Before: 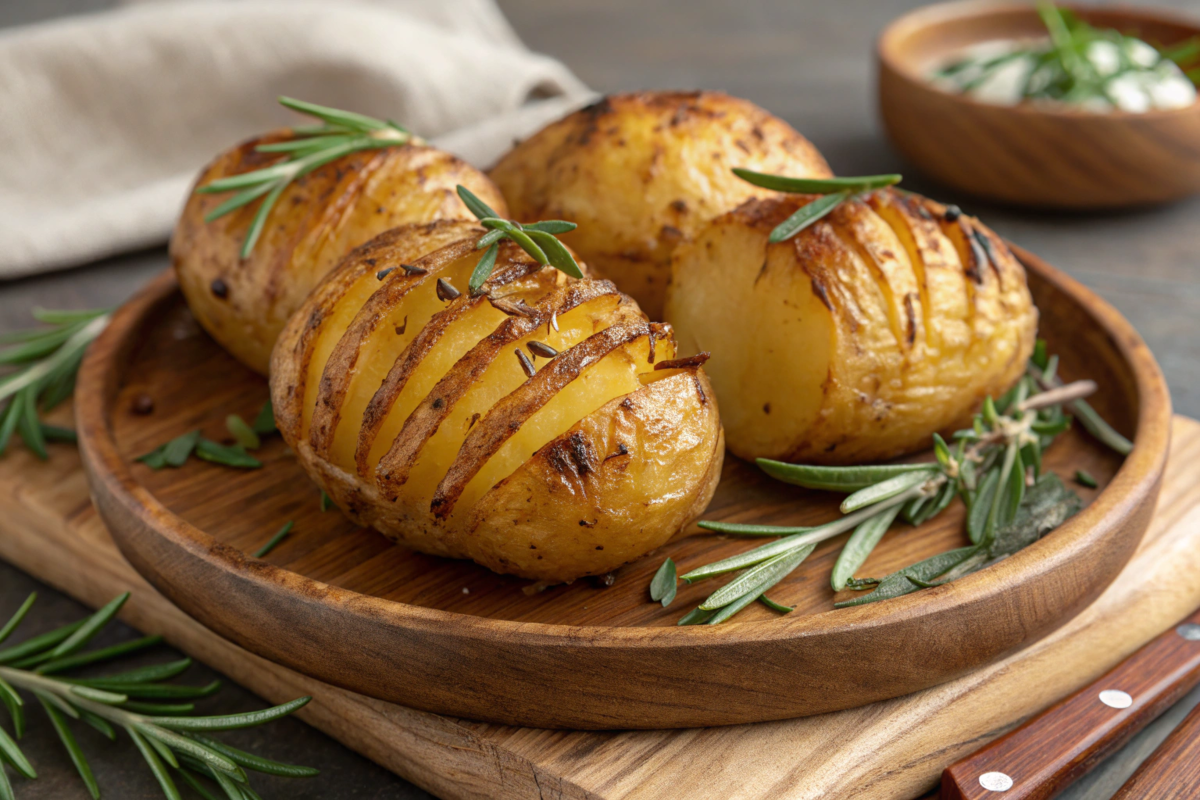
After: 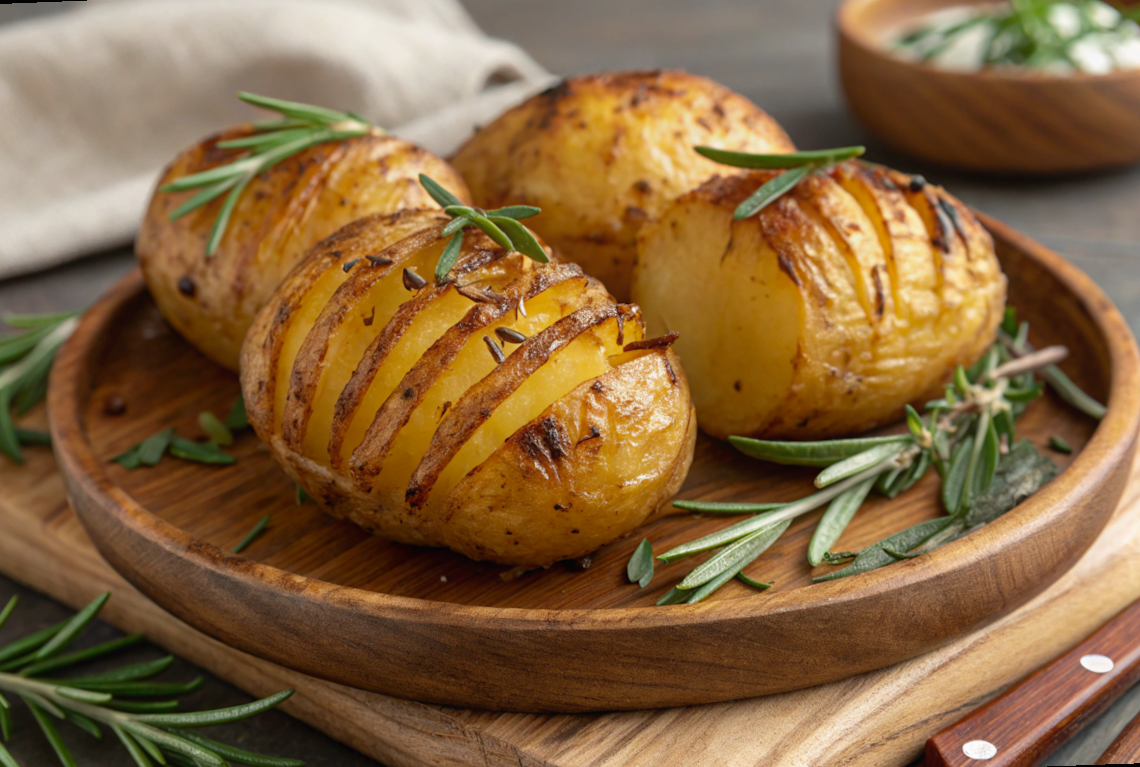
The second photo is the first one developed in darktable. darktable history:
contrast brightness saturation: contrast -0.02, brightness -0.01, saturation 0.03
rotate and perspective: rotation -2.12°, lens shift (vertical) 0.009, lens shift (horizontal) -0.008, automatic cropping original format, crop left 0.036, crop right 0.964, crop top 0.05, crop bottom 0.959
